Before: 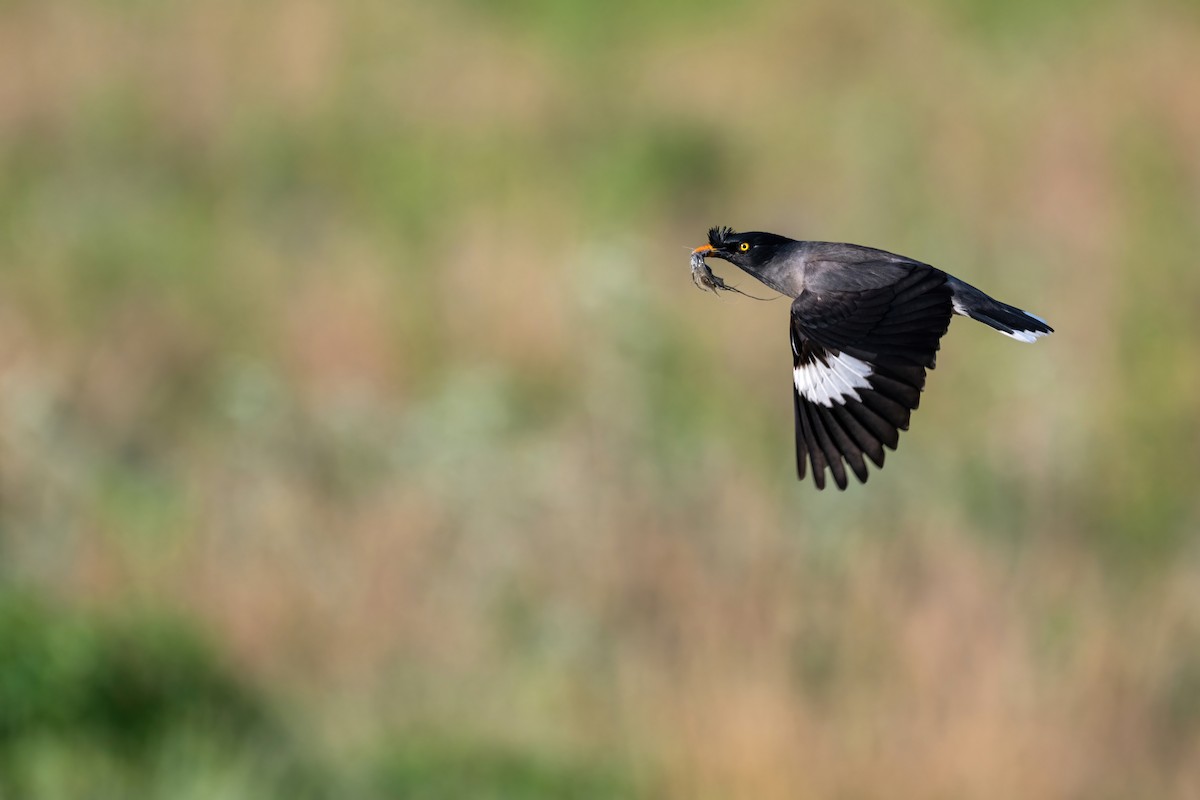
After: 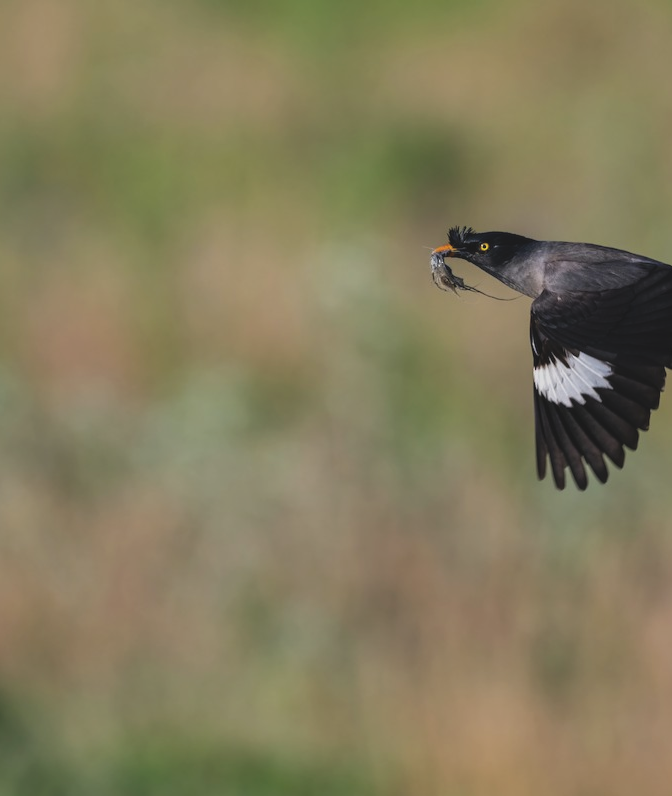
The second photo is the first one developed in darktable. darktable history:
crop: left 21.674%, right 22.086%
exposure: black level correction -0.015, exposure -0.5 EV, compensate highlight preservation false
